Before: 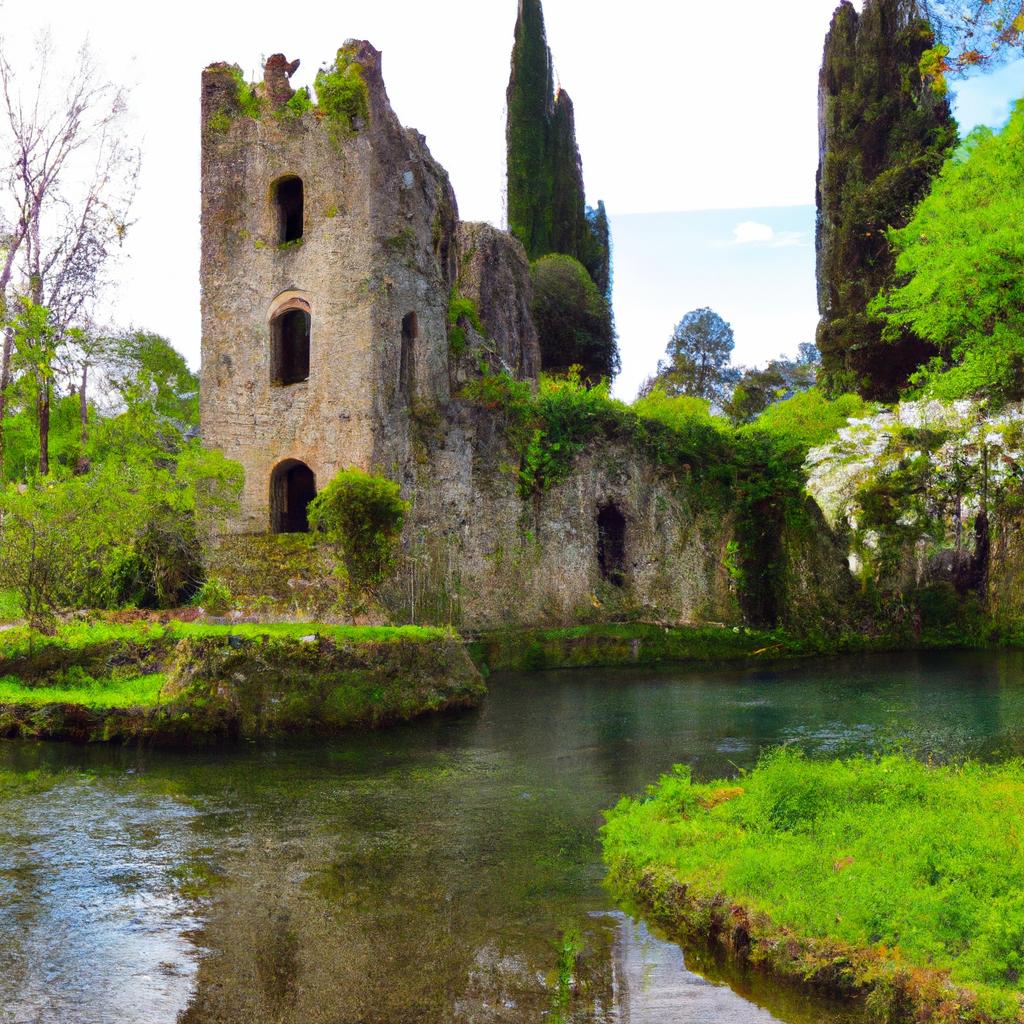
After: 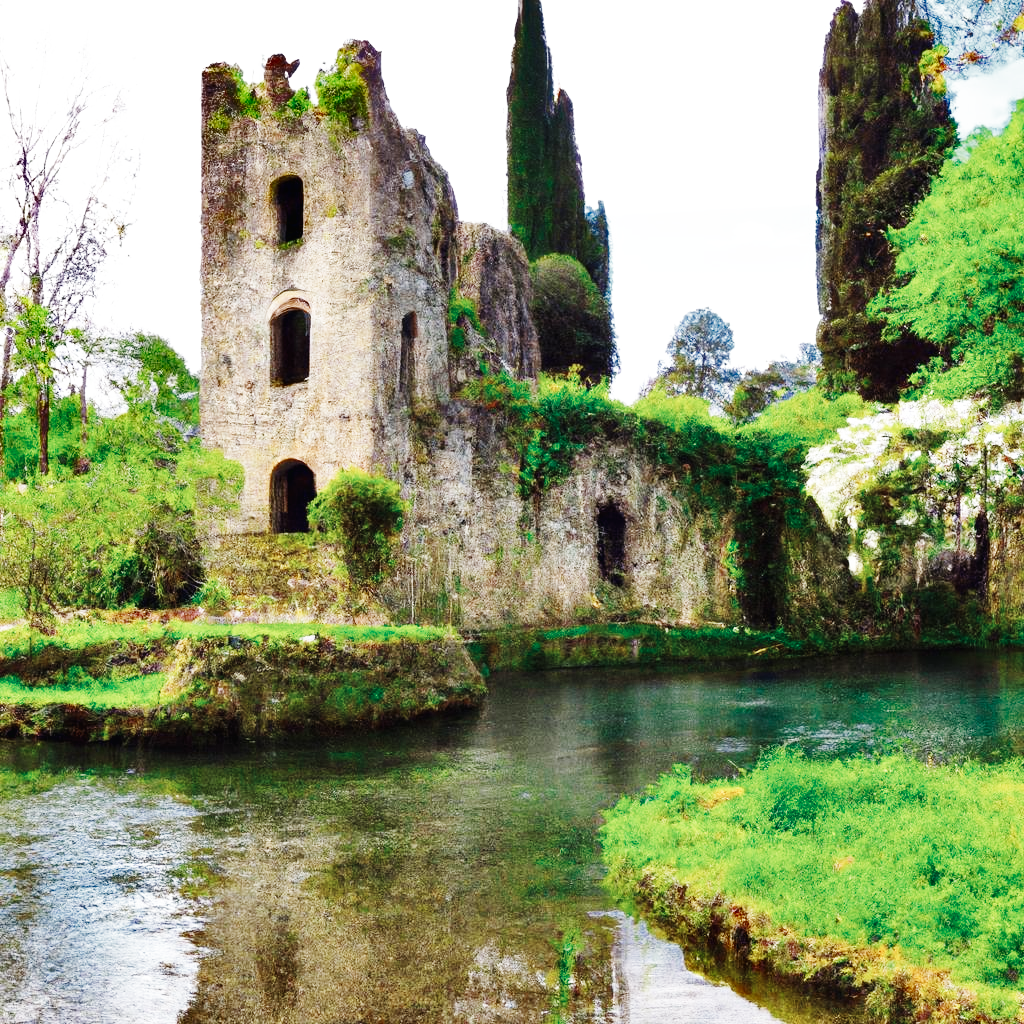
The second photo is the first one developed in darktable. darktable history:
tone equalizer: on, module defaults
color zones: curves: ch0 [(0, 0.5) (0.125, 0.4) (0.25, 0.5) (0.375, 0.4) (0.5, 0.4) (0.625, 0.35) (0.75, 0.35) (0.875, 0.5)]; ch1 [(0, 0.35) (0.125, 0.45) (0.25, 0.35) (0.375, 0.35) (0.5, 0.35) (0.625, 0.35) (0.75, 0.45) (0.875, 0.35)]; ch2 [(0, 0.6) (0.125, 0.5) (0.25, 0.5) (0.375, 0.6) (0.5, 0.6) (0.625, 0.5) (0.75, 0.5) (0.875, 0.5)]
shadows and highlights: soften with gaussian
base curve: curves: ch0 [(0, 0.003) (0.001, 0.002) (0.006, 0.004) (0.02, 0.022) (0.048, 0.086) (0.094, 0.234) (0.162, 0.431) (0.258, 0.629) (0.385, 0.8) (0.548, 0.918) (0.751, 0.988) (1, 1)], preserve colors none
